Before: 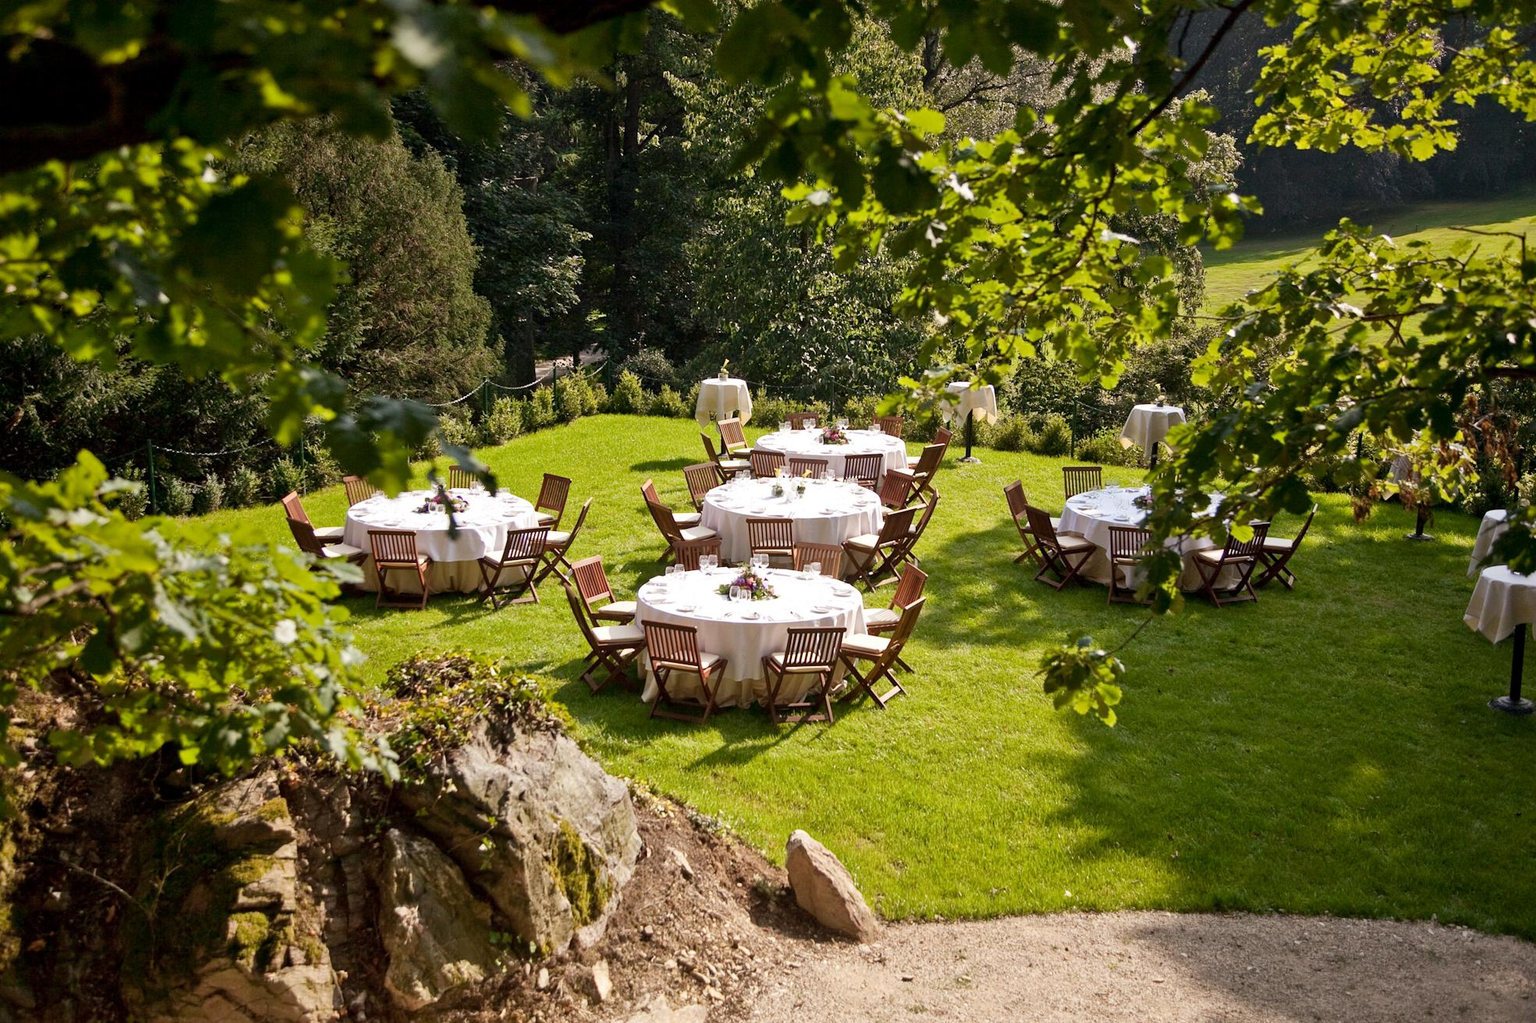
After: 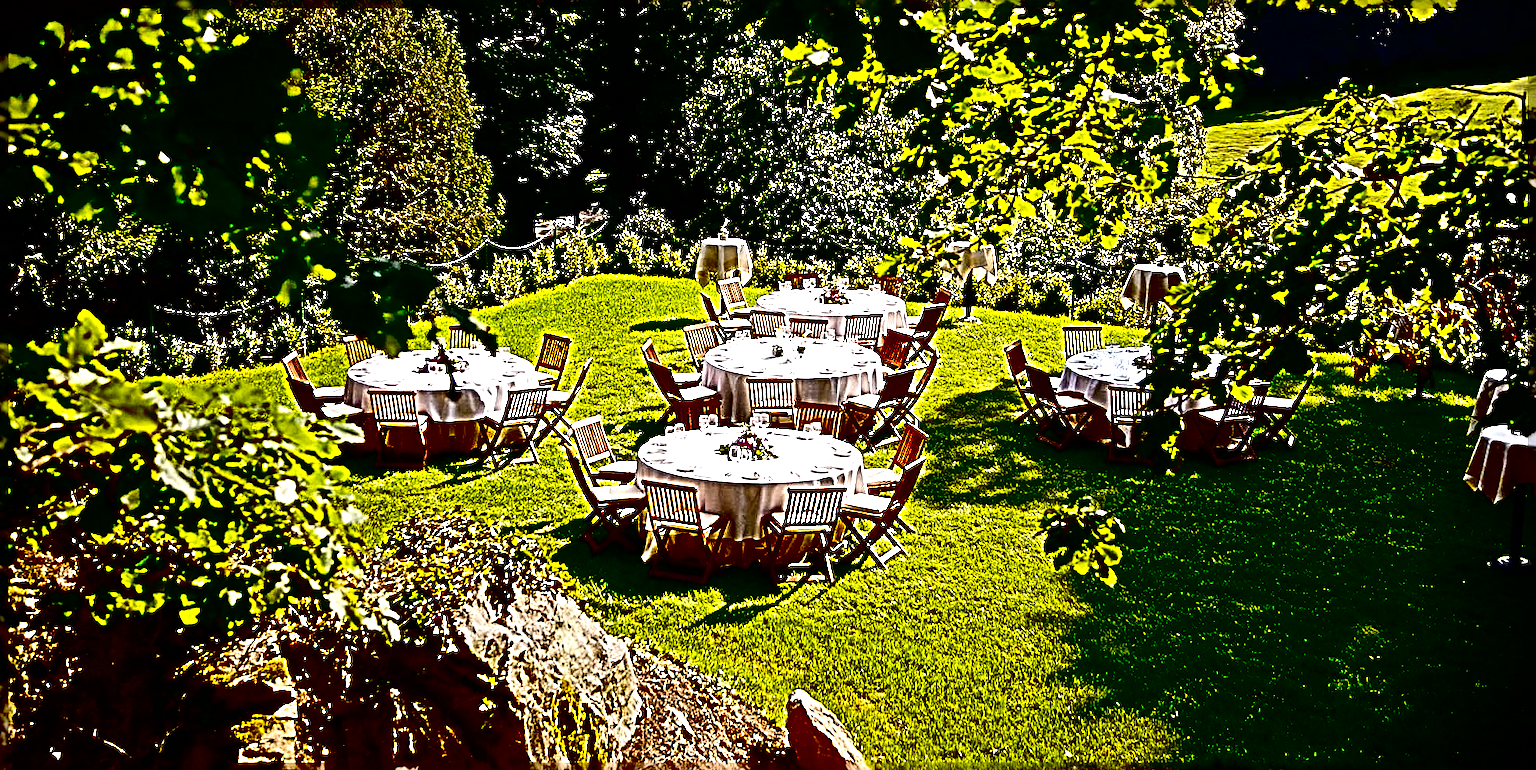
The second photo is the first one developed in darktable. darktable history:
local contrast: mode bilateral grid, contrast 20, coarseness 49, detail 130%, midtone range 0.2
tone equalizer: -8 EV -0.719 EV, -7 EV -0.678 EV, -6 EV -0.628 EV, -5 EV -0.37 EV, -3 EV 0.369 EV, -2 EV 0.6 EV, -1 EV 0.691 EV, +0 EV 0.766 EV, edges refinement/feathering 500, mask exposure compensation -1.57 EV, preserve details guided filter
crop: top 13.778%, bottom 10.874%
contrast brightness saturation: contrast 0.242, brightness -0.235, saturation 0.135
exposure: black level correction 0.1, exposure -0.085 EV, compensate highlight preservation false
sharpen: radius 4.041, amount 1.983
vignetting: fall-off start 89.41%, fall-off radius 43.88%, width/height ratio 1.163
